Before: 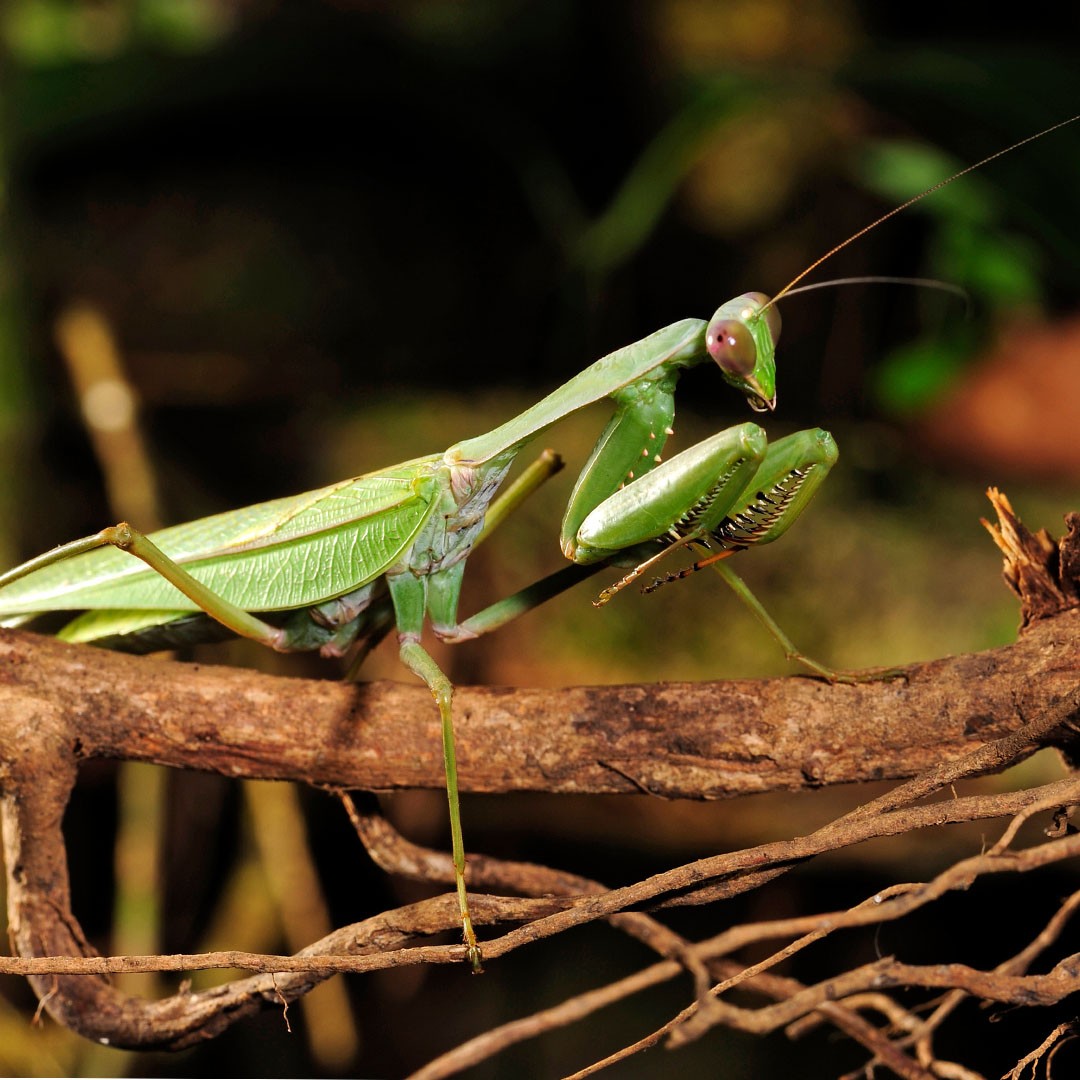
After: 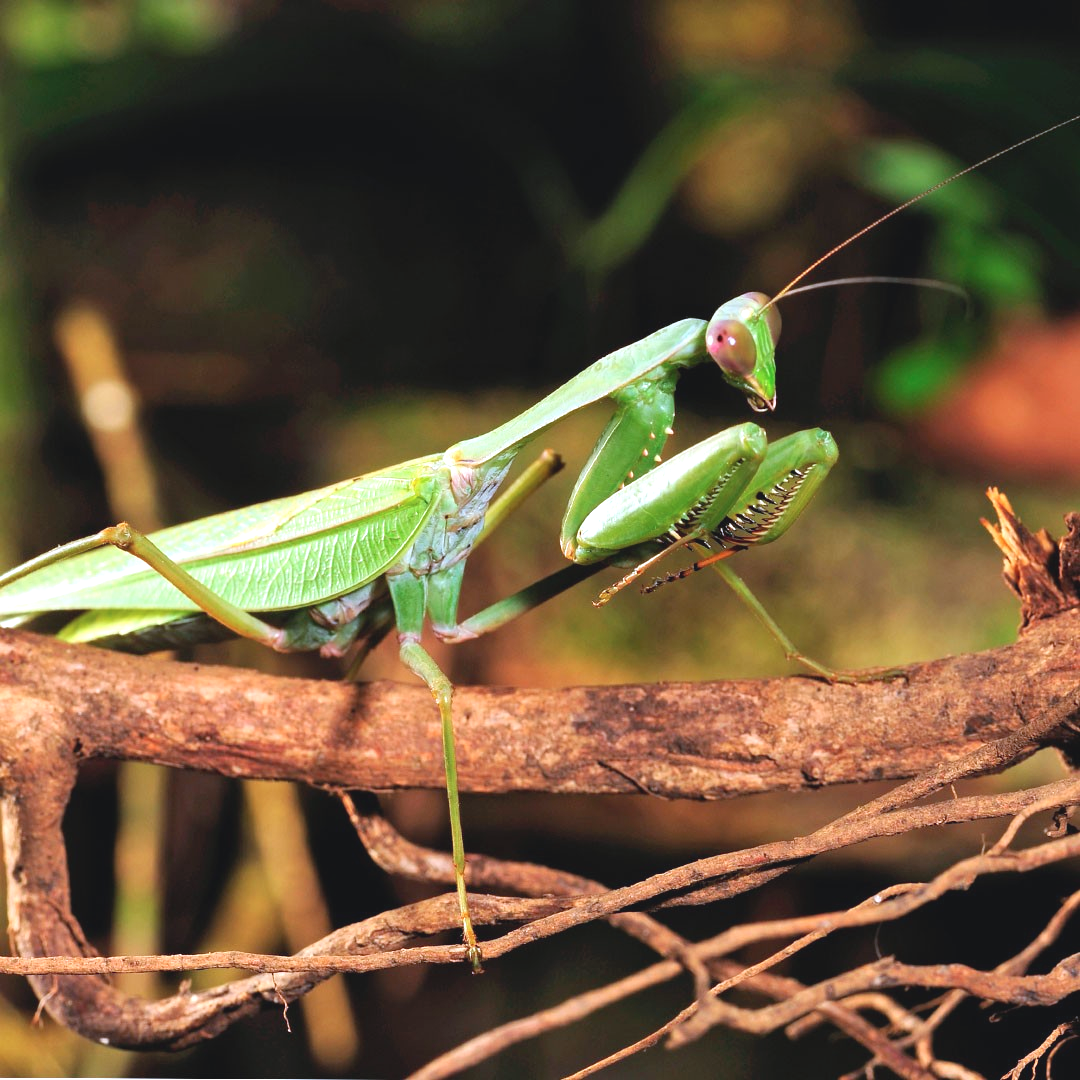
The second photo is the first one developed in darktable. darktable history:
color correction: highlights a* -1.93, highlights b* -18.49
exposure: black level correction 0, exposure 0.7 EV, compensate exposure bias true, compensate highlight preservation false
contrast brightness saturation: contrast -0.102, brightness 0.044, saturation 0.079
